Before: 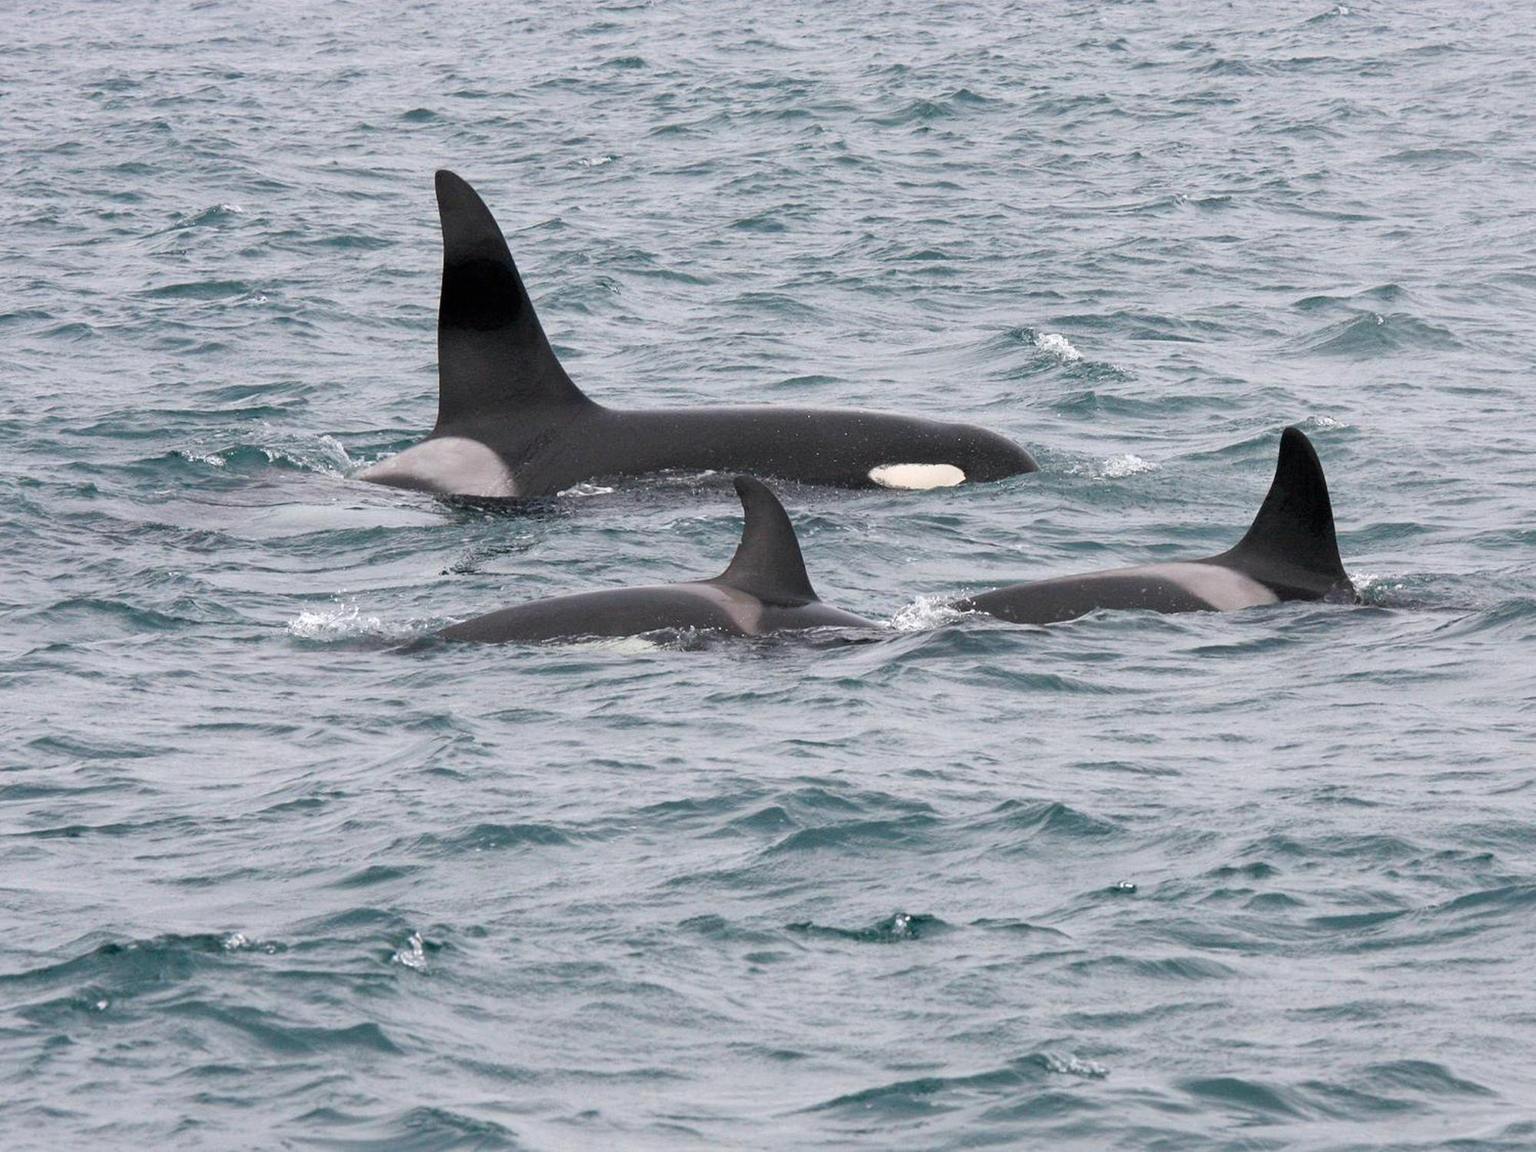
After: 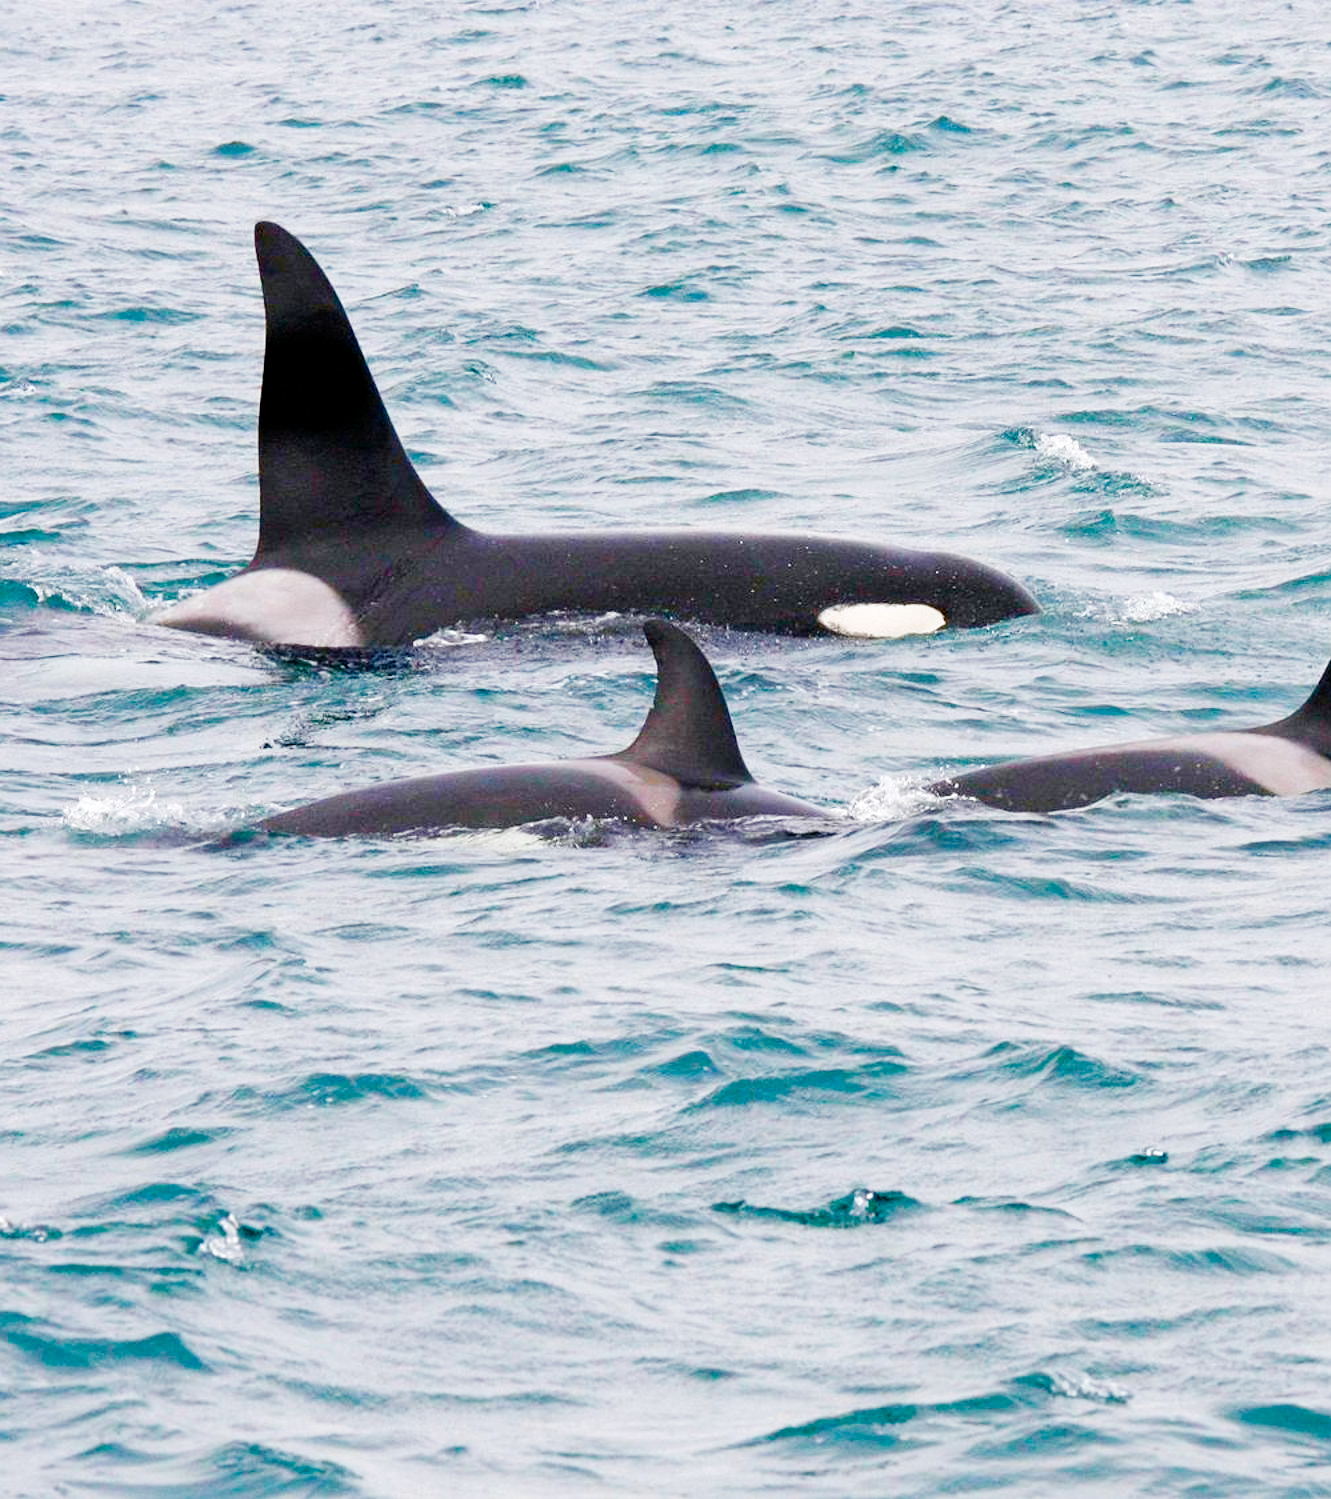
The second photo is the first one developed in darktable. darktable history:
filmic rgb: black relative exposure -7.5 EV, white relative exposure 5 EV, threshold 5.94 EV, hardness 3.31, contrast 1.3, add noise in highlights 0, preserve chrominance no, color science v3 (2019), use custom middle-gray values true, contrast in highlights soft, enable highlight reconstruction true
color balance rgb: linear chroma grading › global chroma 49.623%, perceptual saturation grading › global saturation 20%, perceptual saturation grading › highlights -25.347%, perceptual saturation grading › shadows 49.985%, global vibrance 14.817%
exposure: black level correction 0, exposure 0.693 EV, compensate exposure bias true, compensate highlight preservation false
crop and rotate: left 15.623%, right 17.786%
